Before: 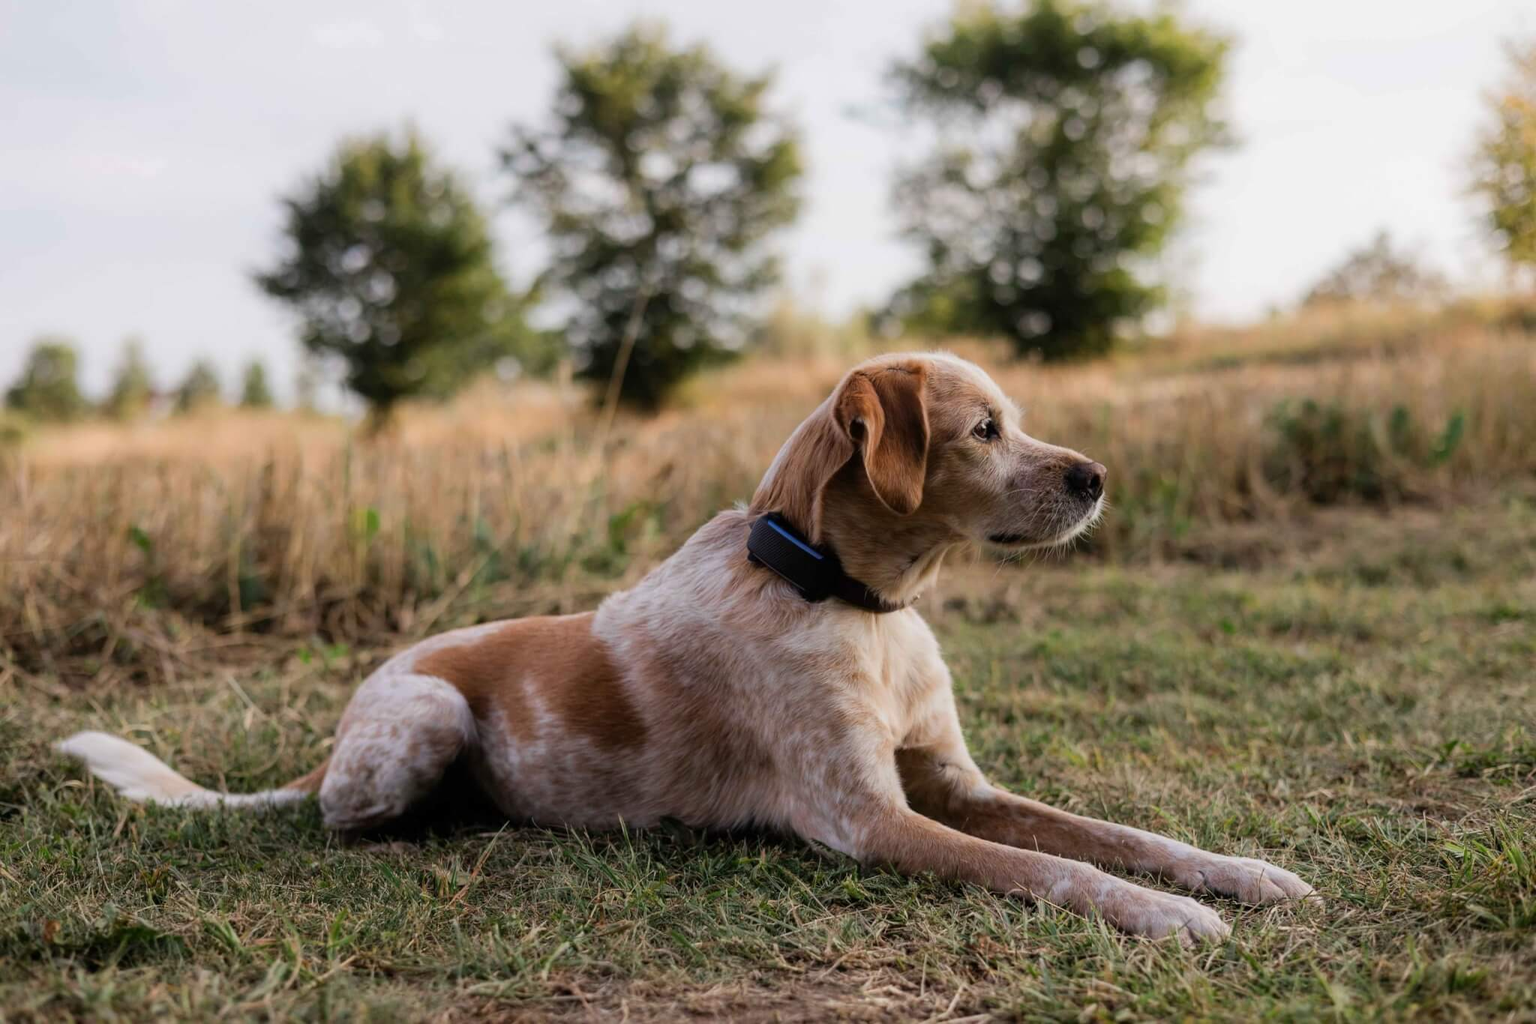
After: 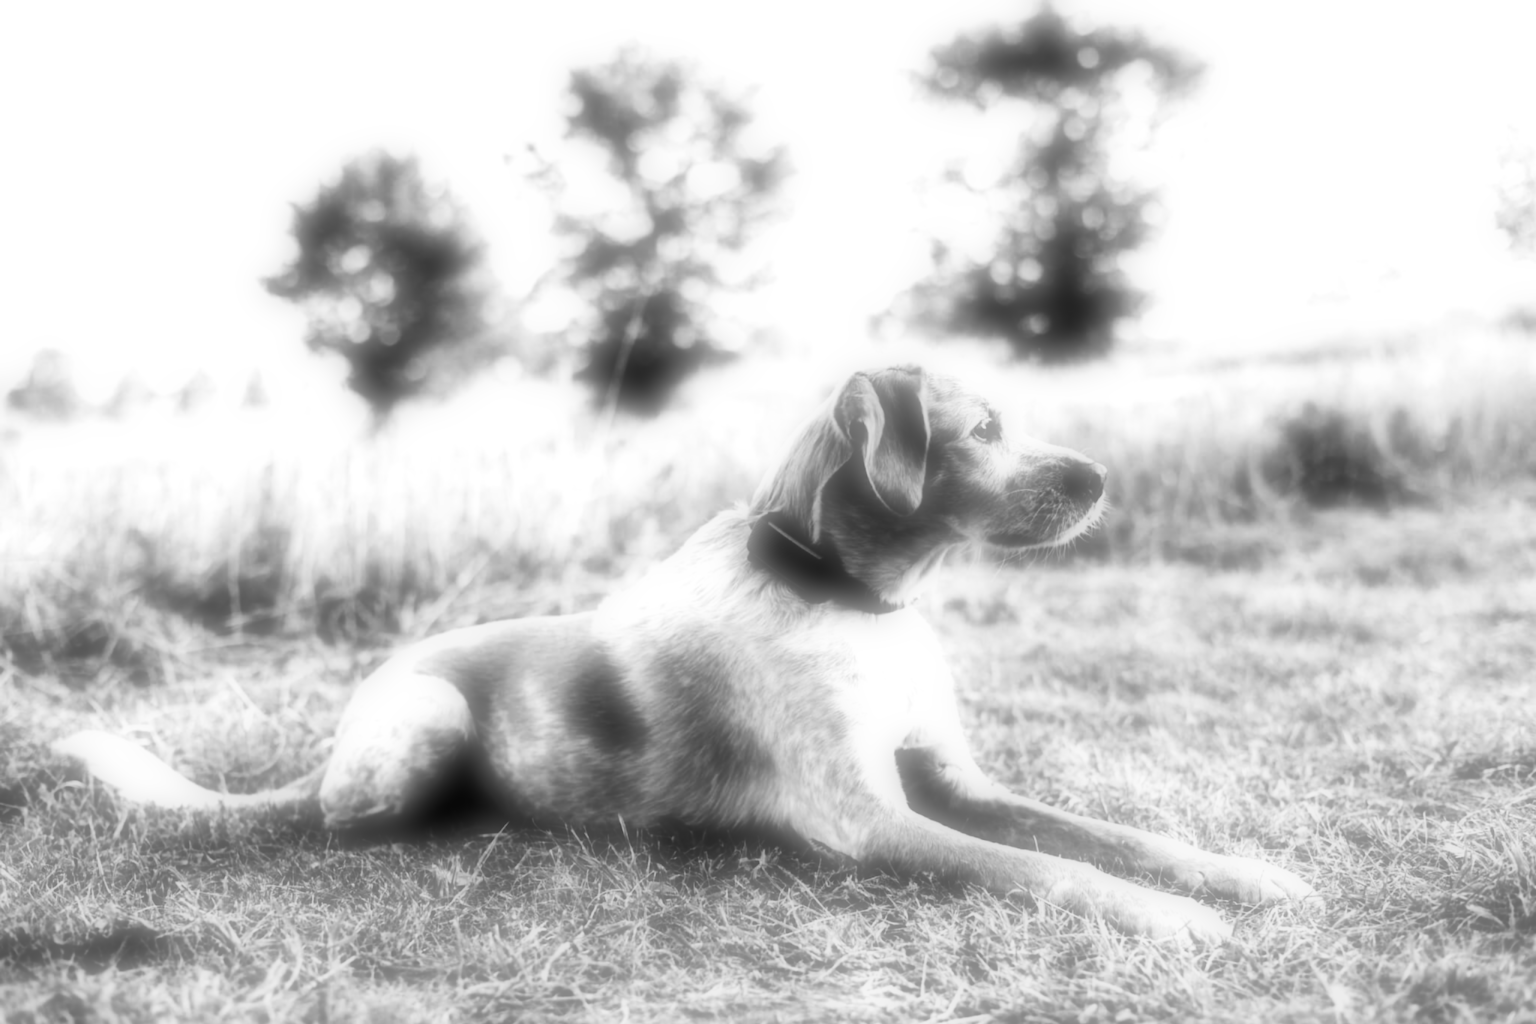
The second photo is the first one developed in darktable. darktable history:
exposure: black level correction 0, exposure 1.55 EV, compensate exposure bias true, compensate highlight preservation false
lowpass: radius 0.76, contrast 1.56, saturation 0, unbound 0
color contrast: green-magenta contrast 0.84, blue-yellow contrast 0.86
soften: on, module defaults
